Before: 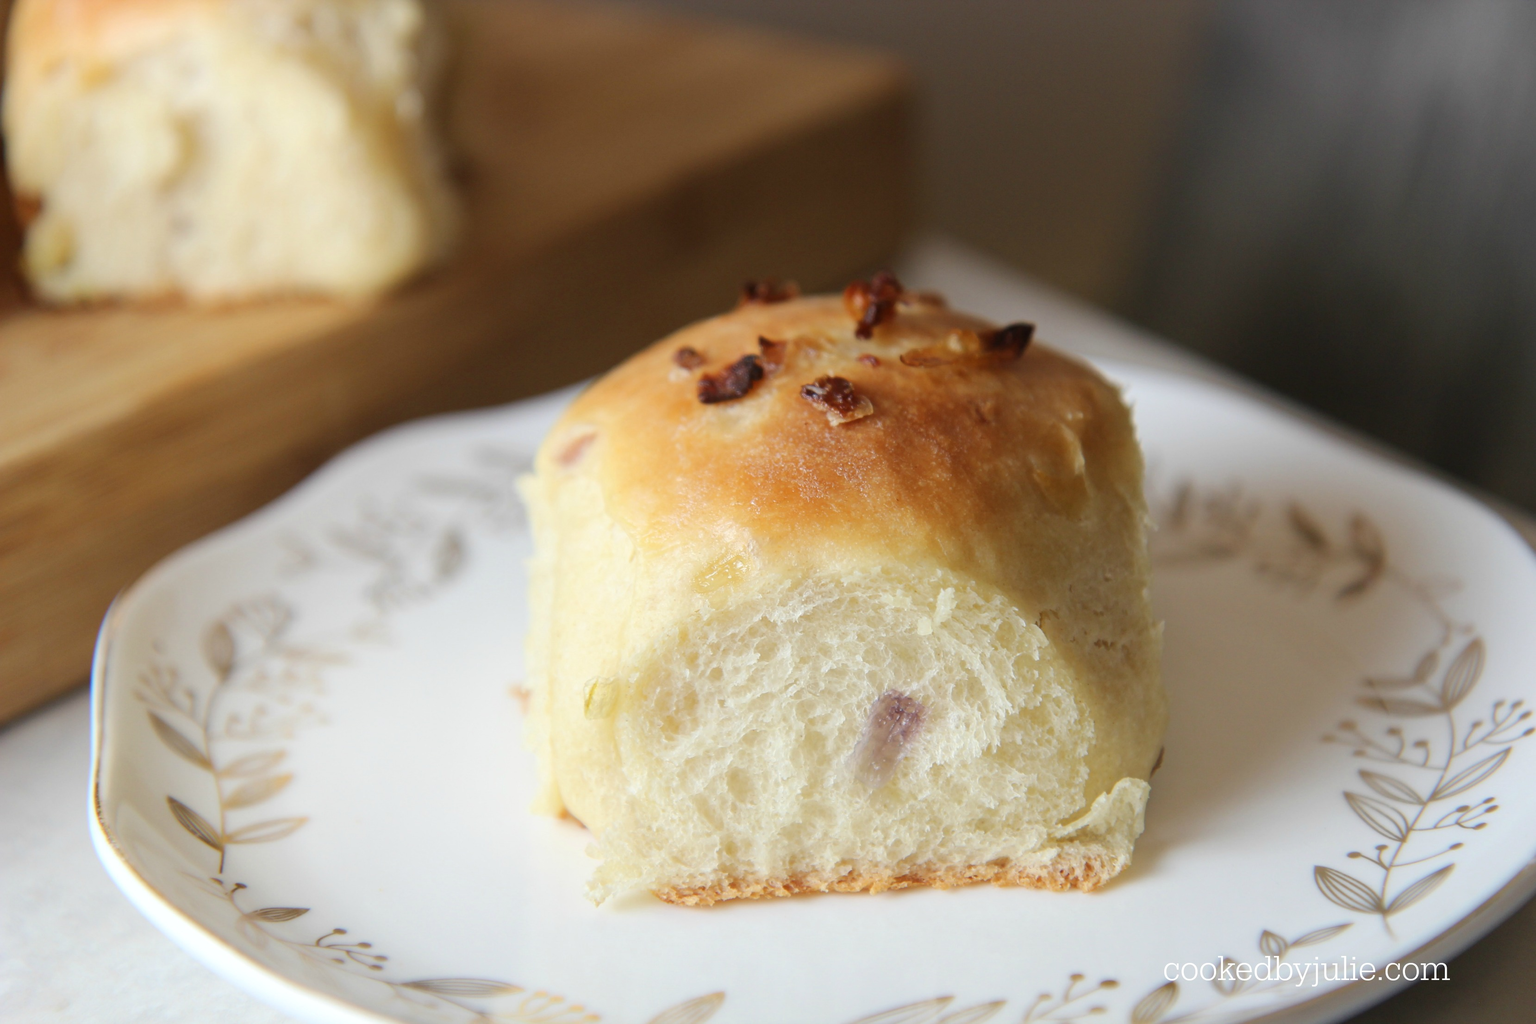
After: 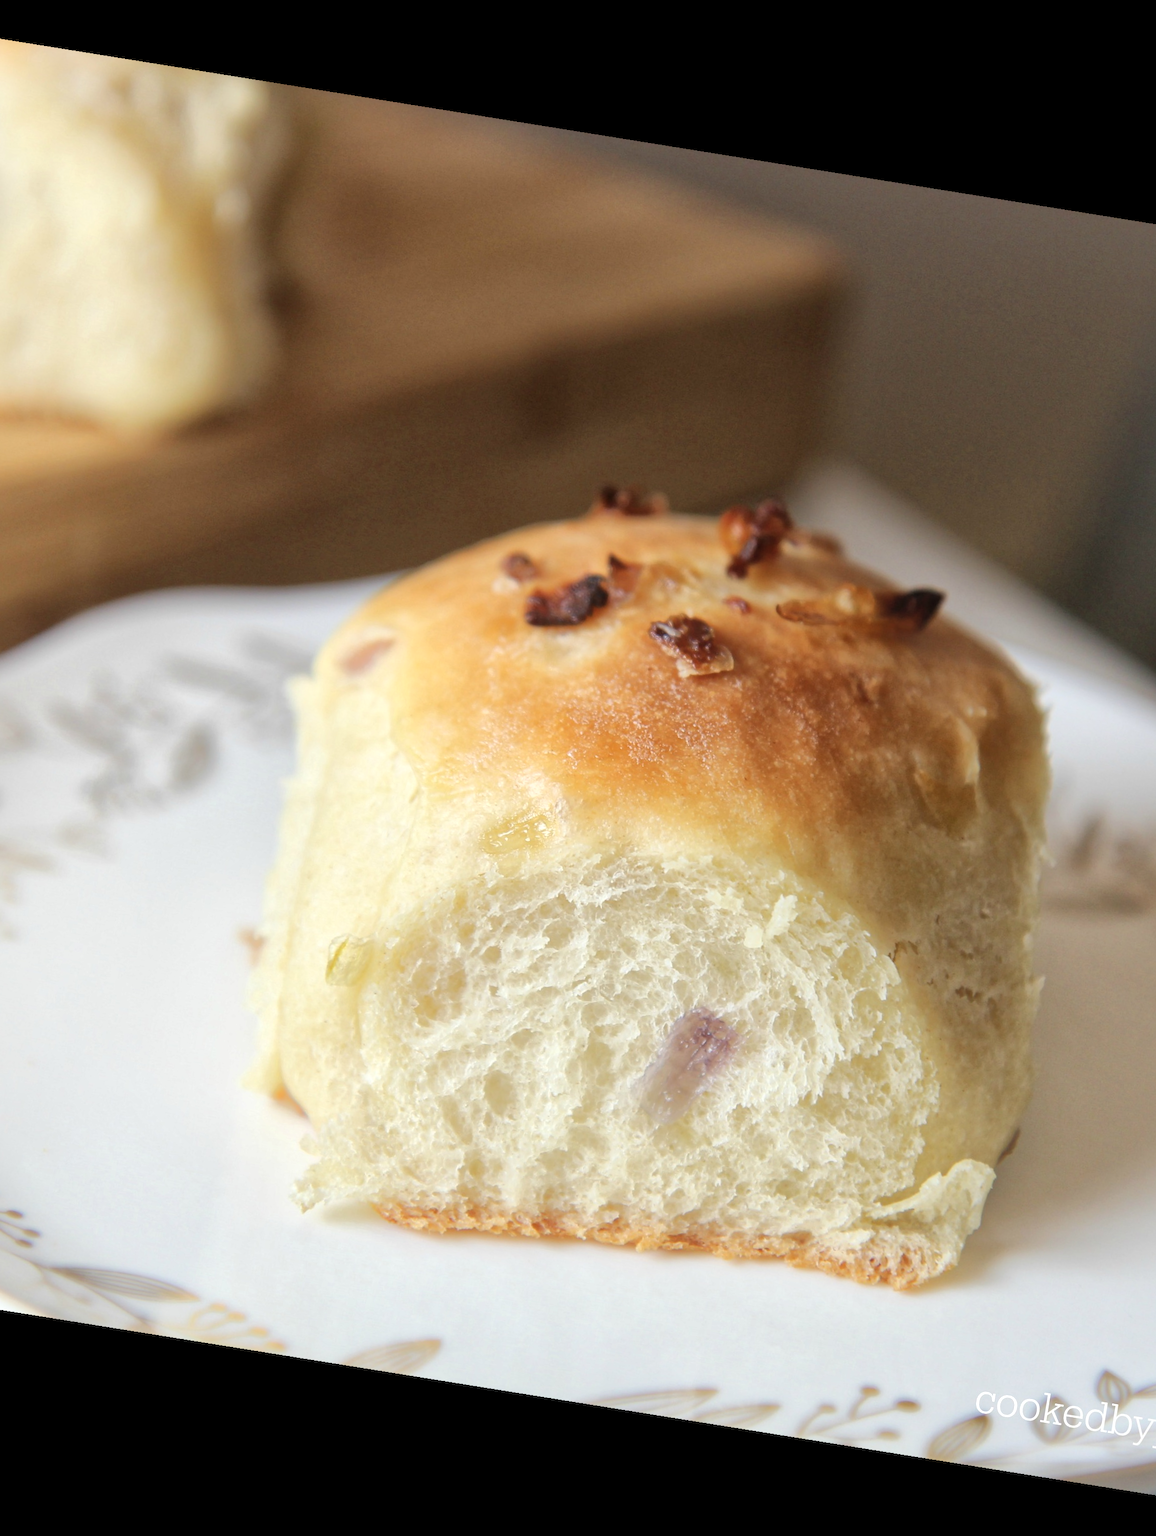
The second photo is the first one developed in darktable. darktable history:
crop: left 21.496%, right 22.254%
rotate and perspective: rotation 9.12°, automatic cropping off
global tonemap: drago (1, 100), detail 1
